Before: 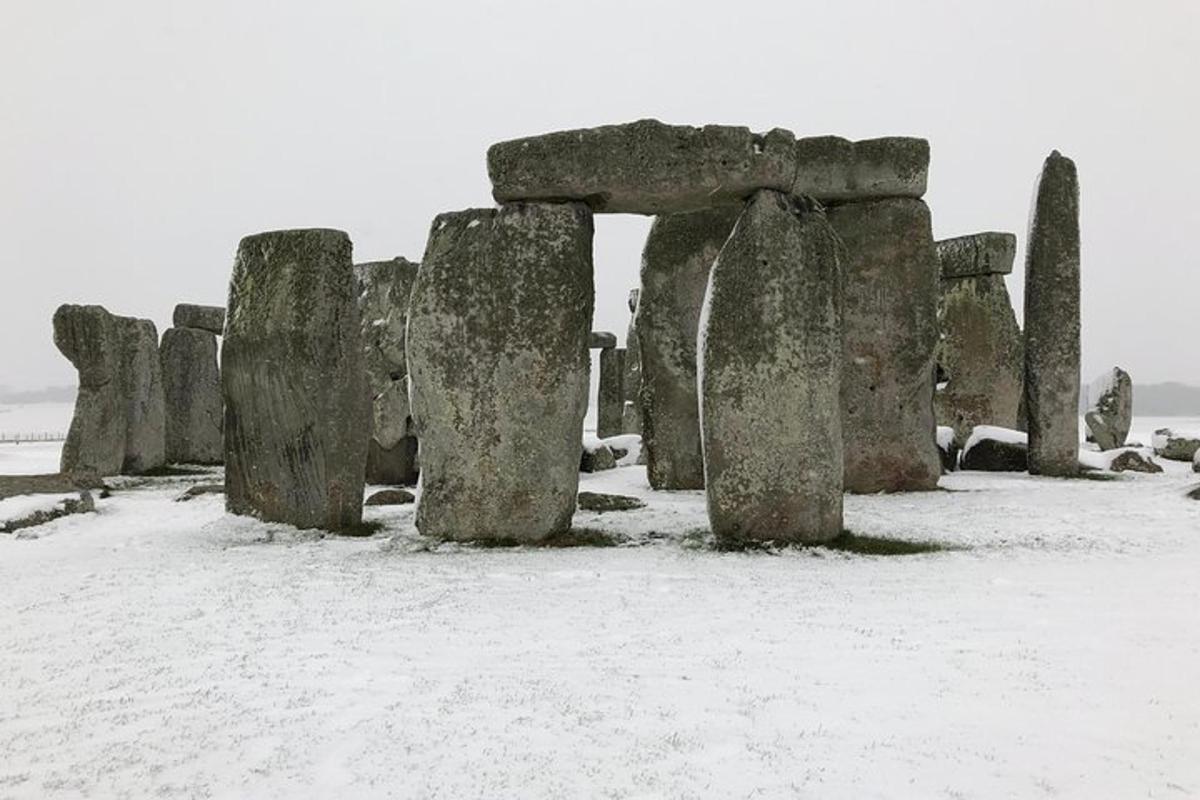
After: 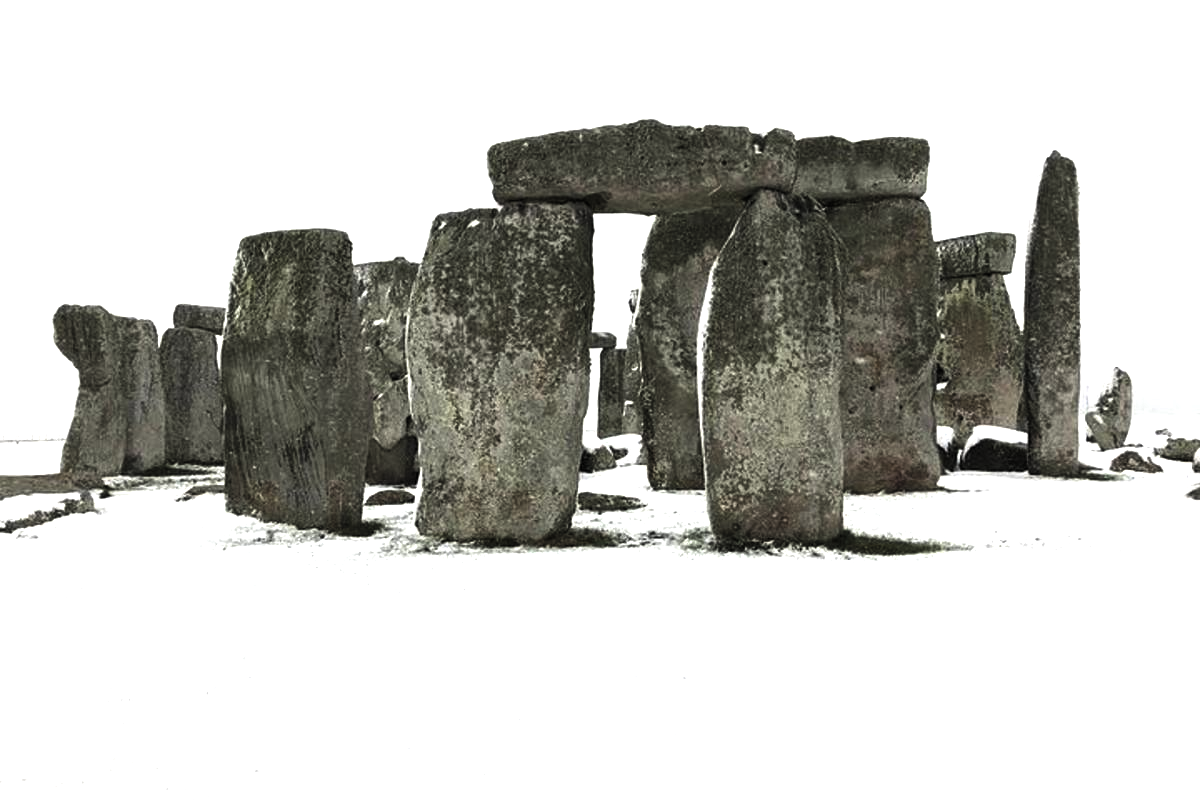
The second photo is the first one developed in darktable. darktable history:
levels: levels [0.101, 0.578, 0.953]
exposure: black level correction -0.006, exposure 1 EV, compensate highlight preservation false
